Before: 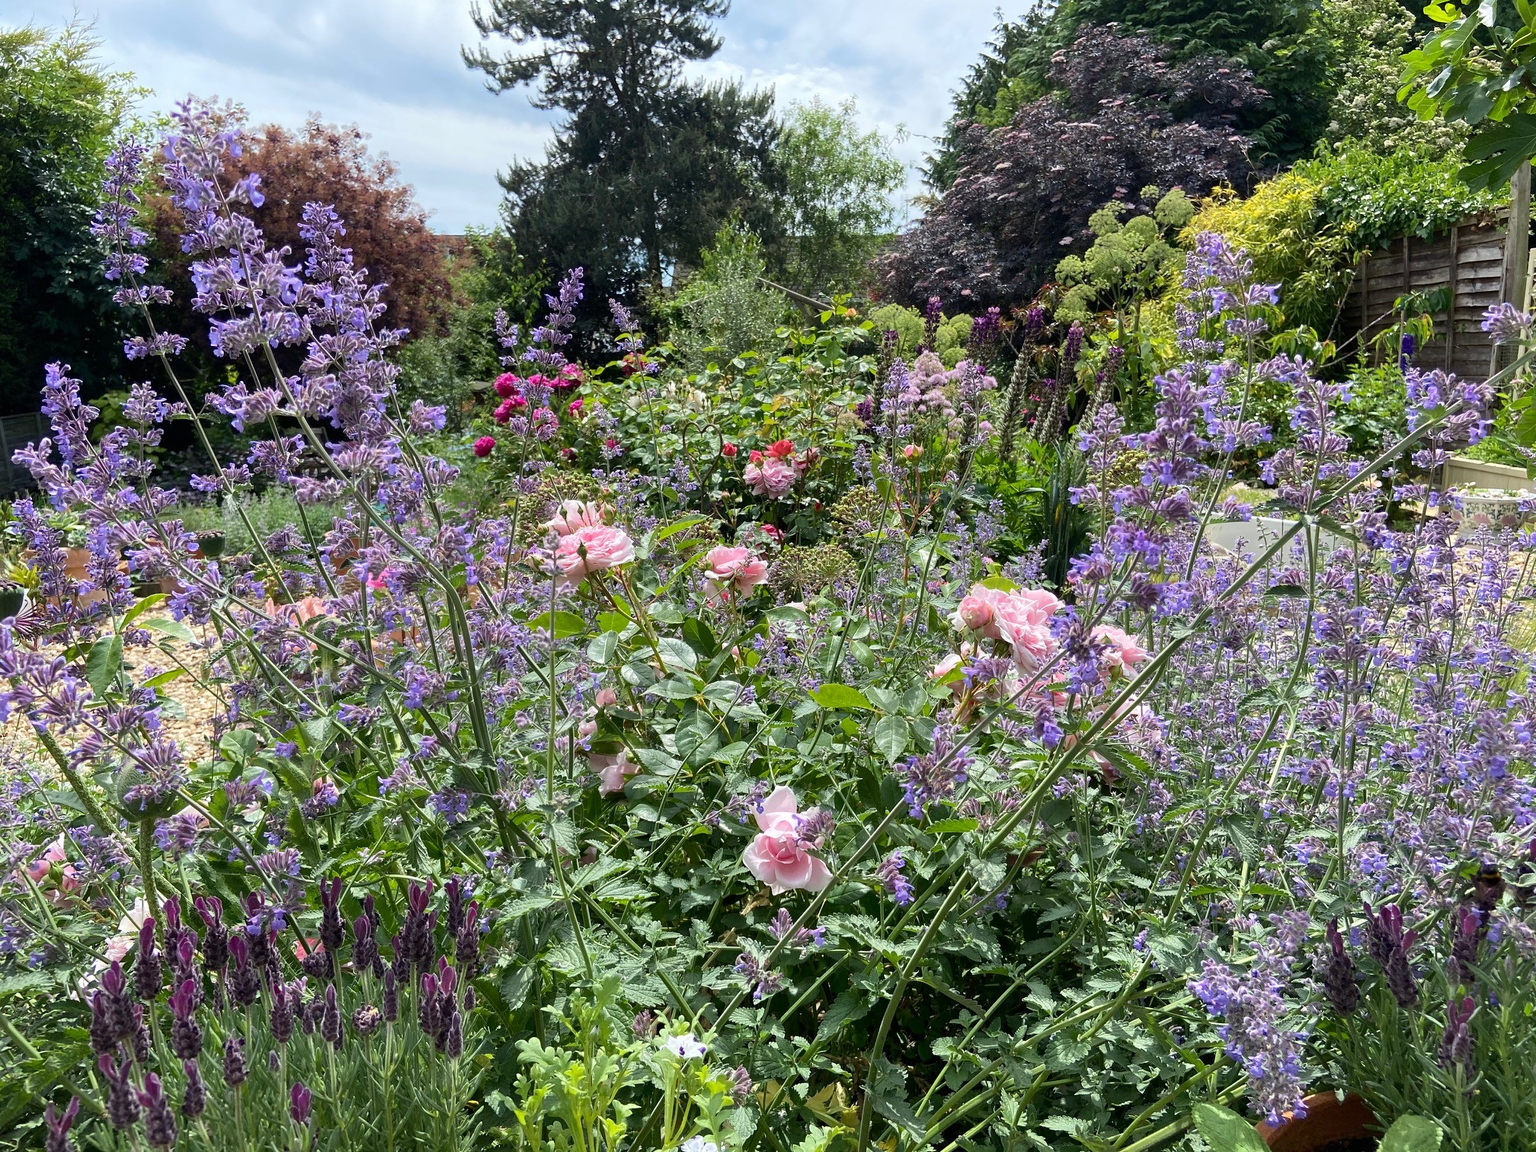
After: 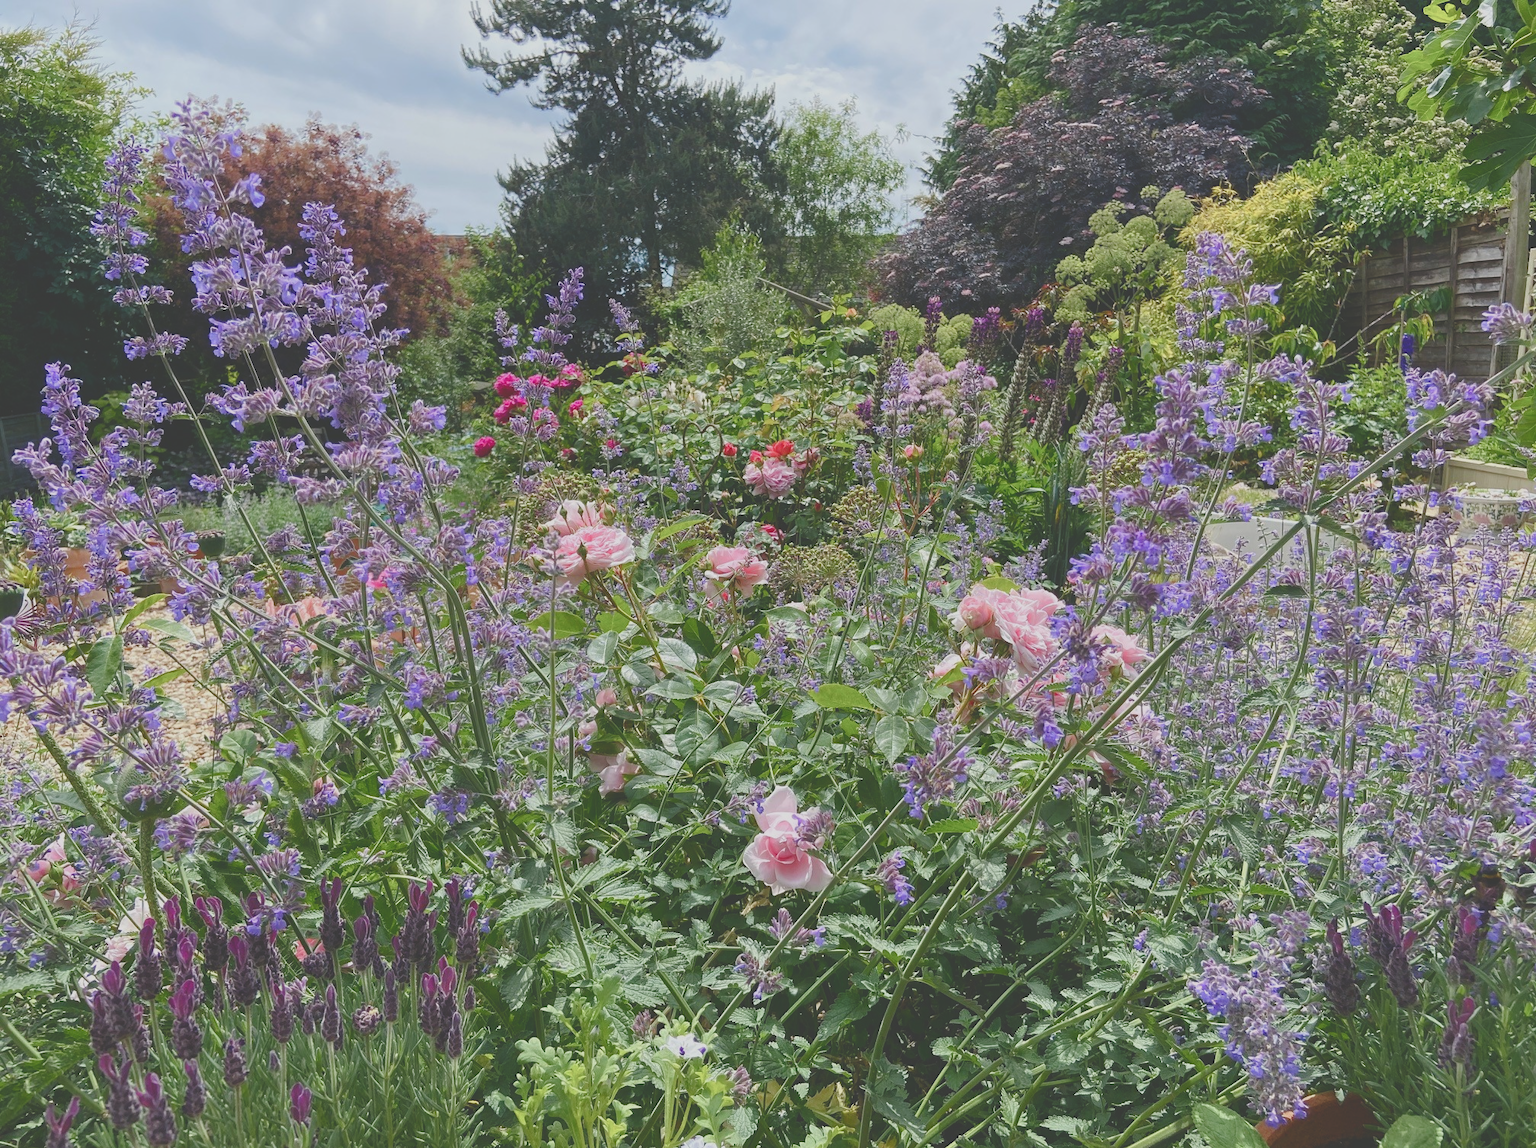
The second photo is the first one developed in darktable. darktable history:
crop: top 0.05%, bottom 0.098%
color balance rgb: shadows lift › chroma 1%, shadows lift › hue 113°, highlights gain › chroma 0.2%, highlights gain › hue 333°, perceptual saturation grading › global saturation 20%, perceptual saturation grading › highlights -50%, perceptual saturation grading › shadows 25%, contrast -20%
exposure: black level correction -0.03, compensate highlight preservation false
